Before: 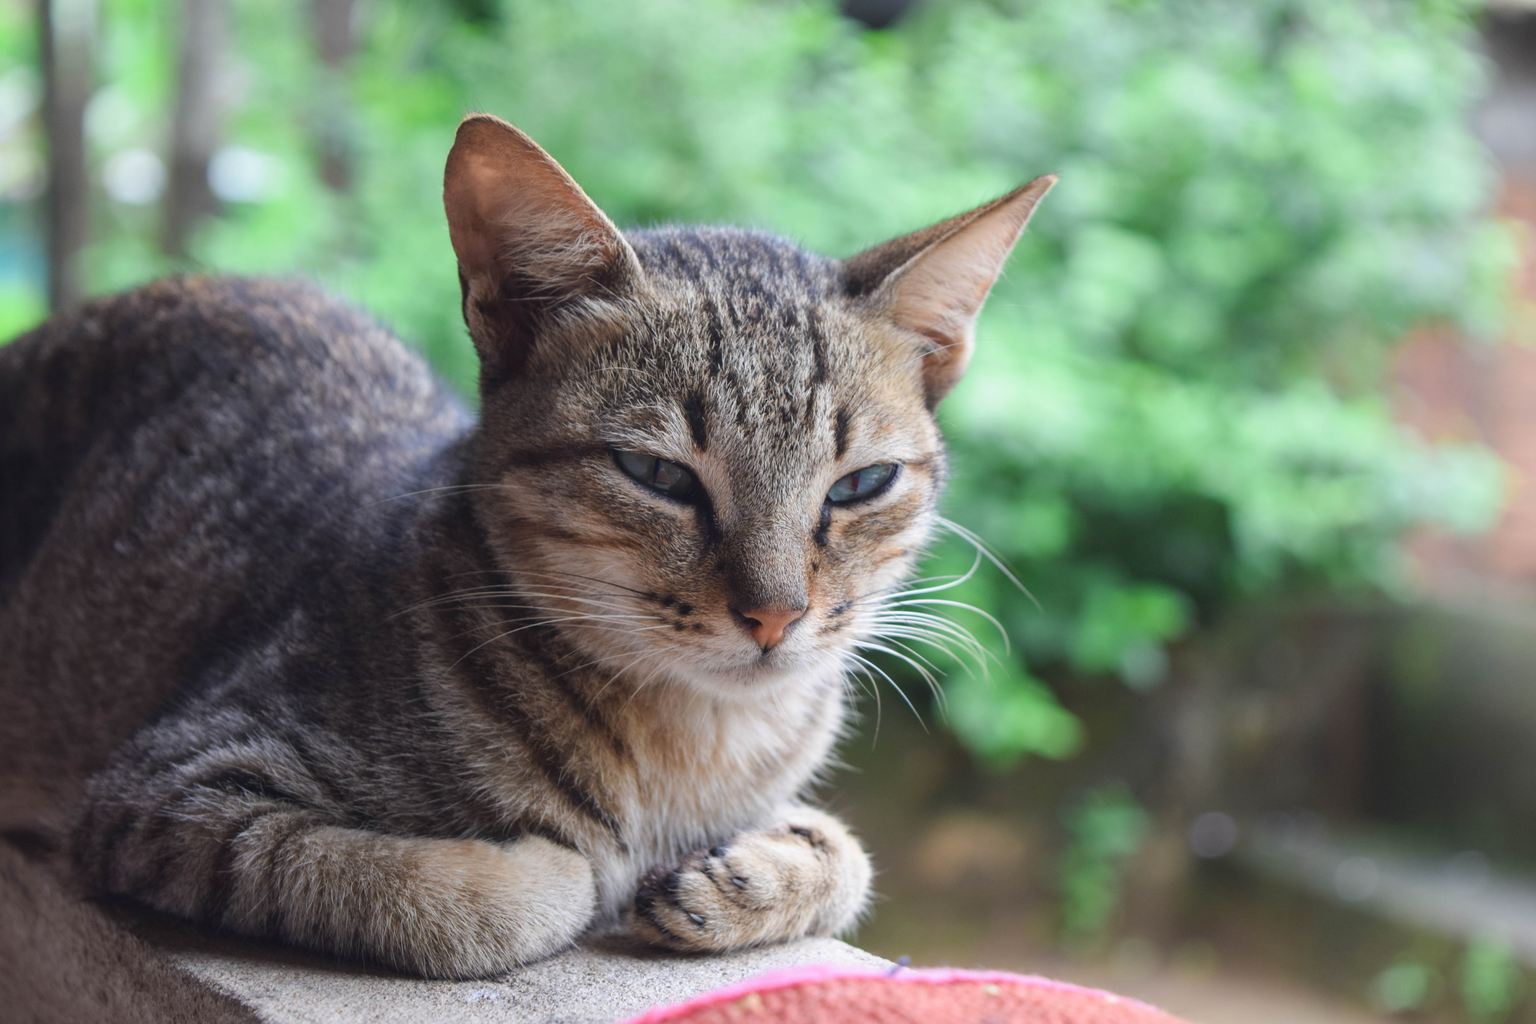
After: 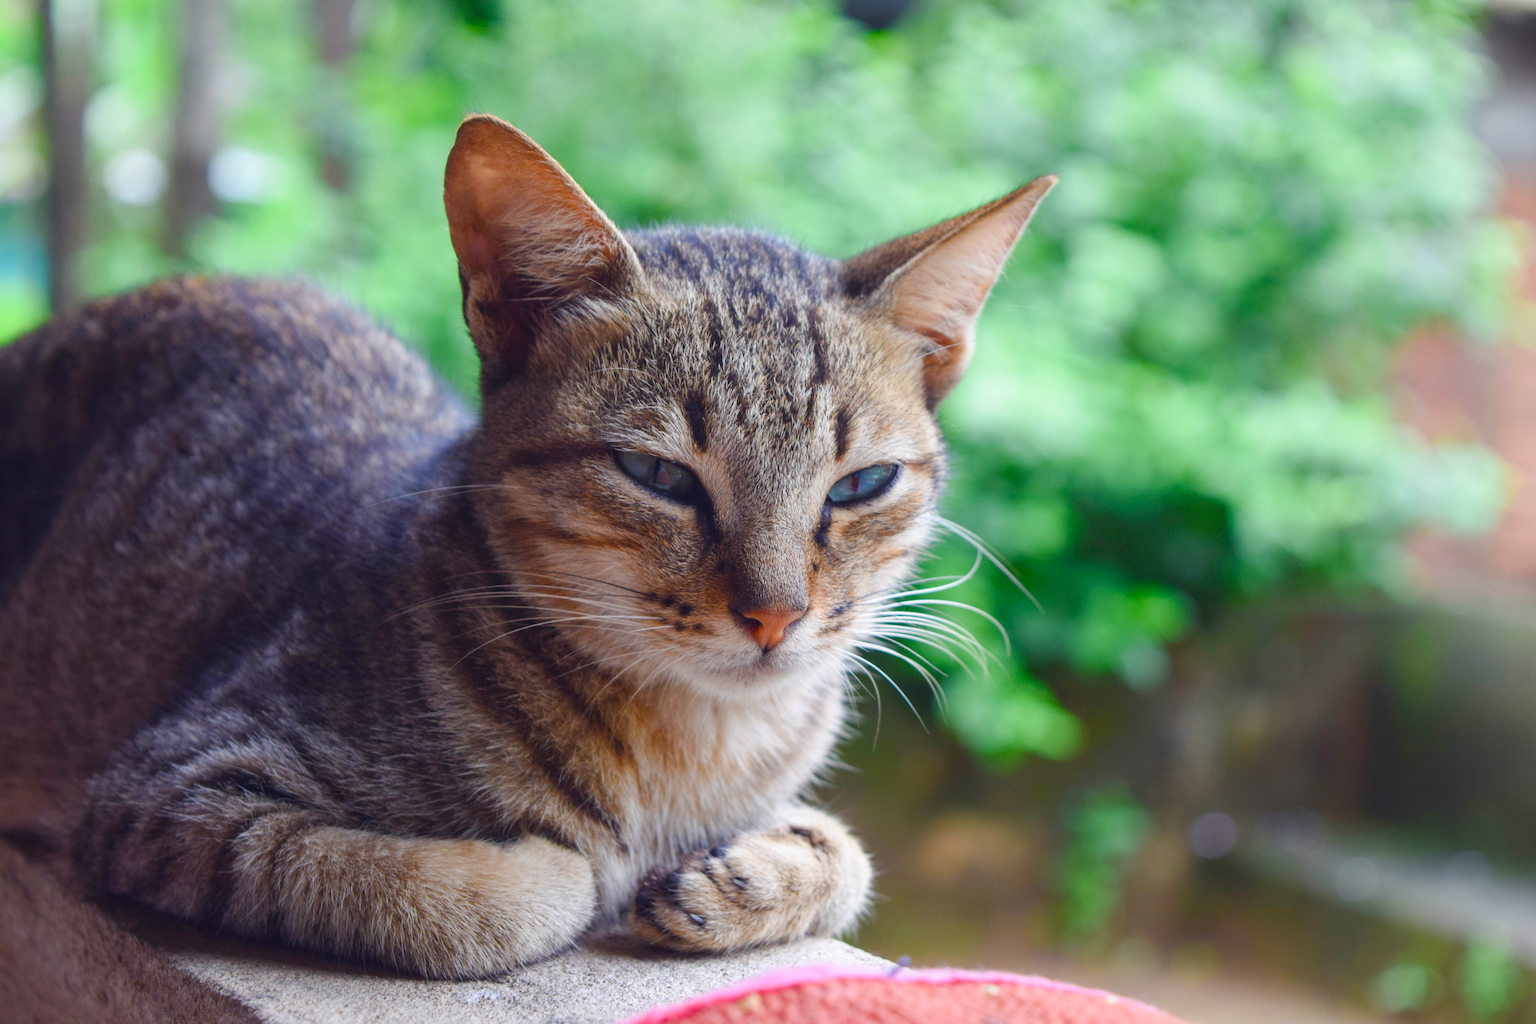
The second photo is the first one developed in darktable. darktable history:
color balance rgb: shadows lift › chroma 2.94%, shadows lift › hue 279.33°, linear chroma grading › shadows 16.451%, perceptual saturation grading › global saturation 20%, perceptual saturation grading › highlights -25.109%, perceptual saturation grading › shadows 49.294%, global vibrance 20%
levels: mode automatic
